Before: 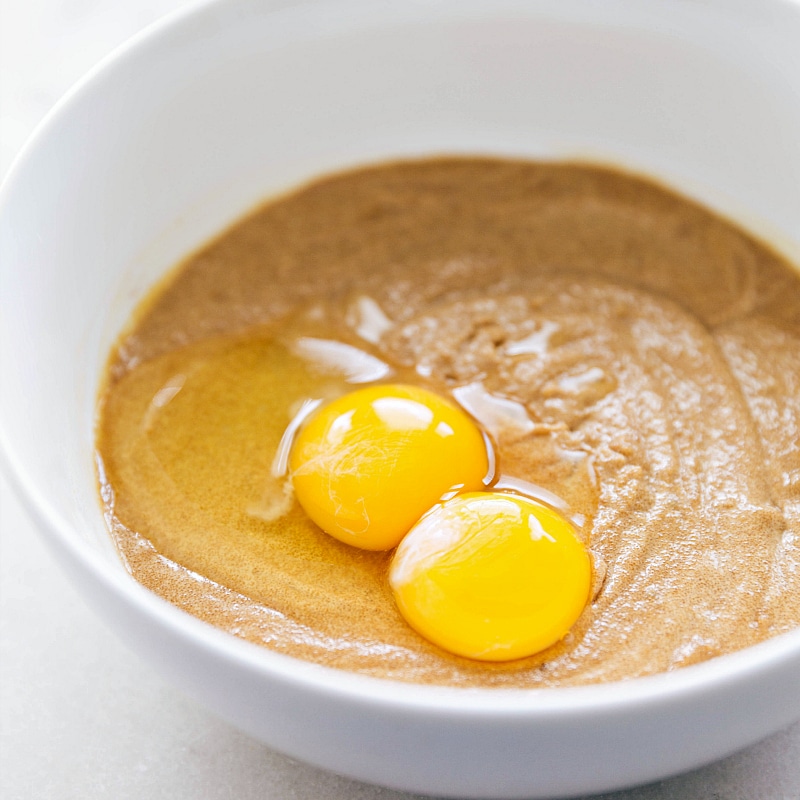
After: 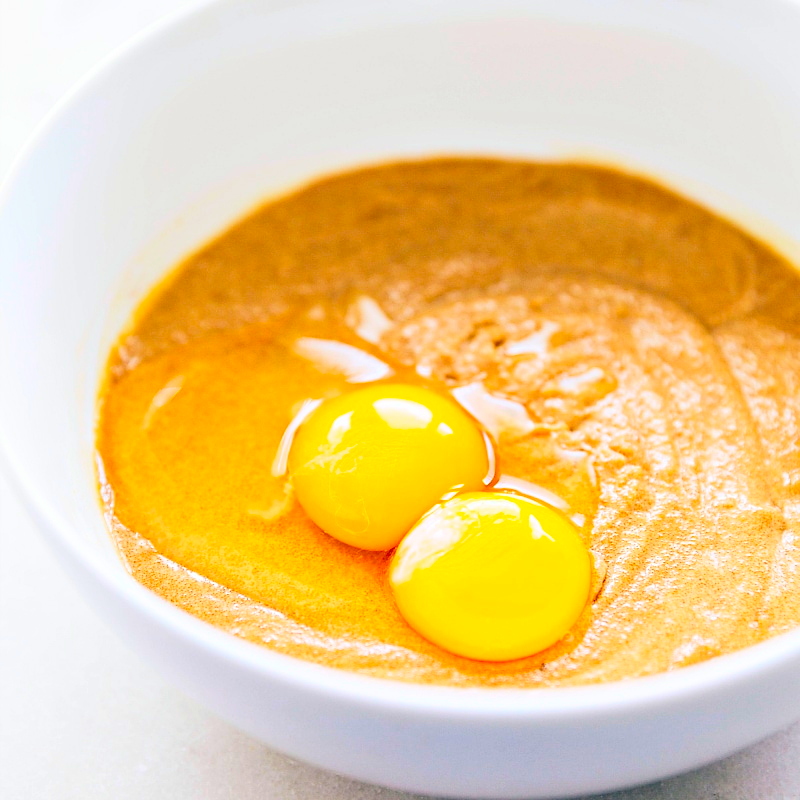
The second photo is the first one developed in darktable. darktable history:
sharpen: radius 1.565, amount 0.362, threshold 1.626
contrast brightness saturation: contrast 0.204, brightness 0.203, saturation 0.794
exposure: compensate exposure bias true, compensate highlight preservation false
